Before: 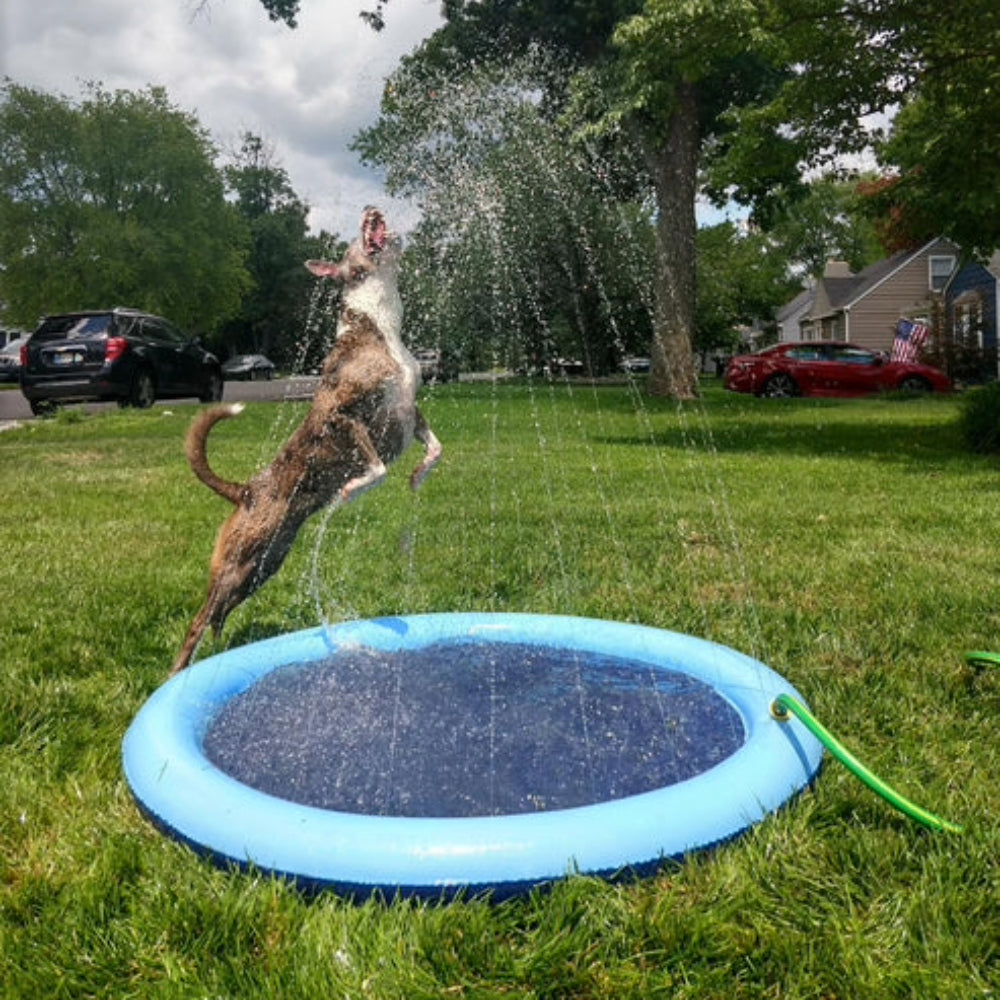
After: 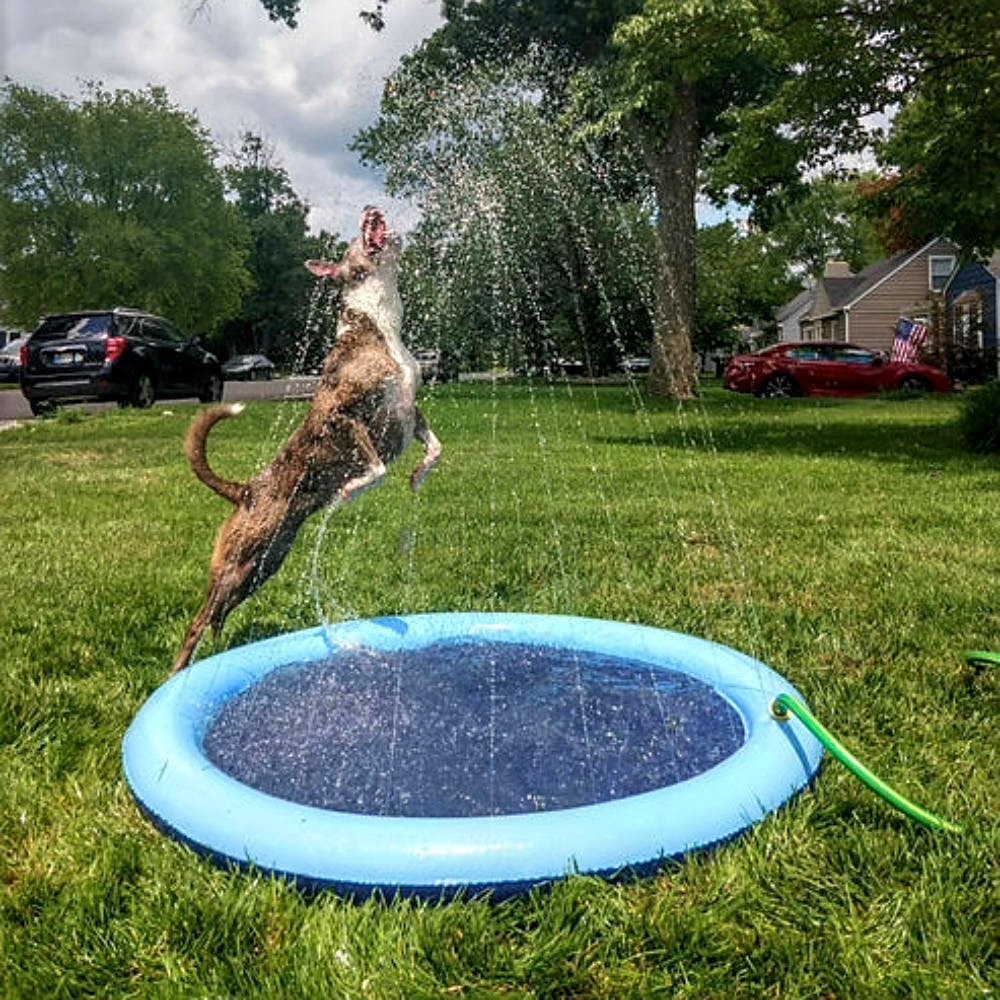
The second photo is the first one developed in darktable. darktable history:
velvia: on, module defaults
sharpen: on, module defaults
local contrast: on, module defaults
